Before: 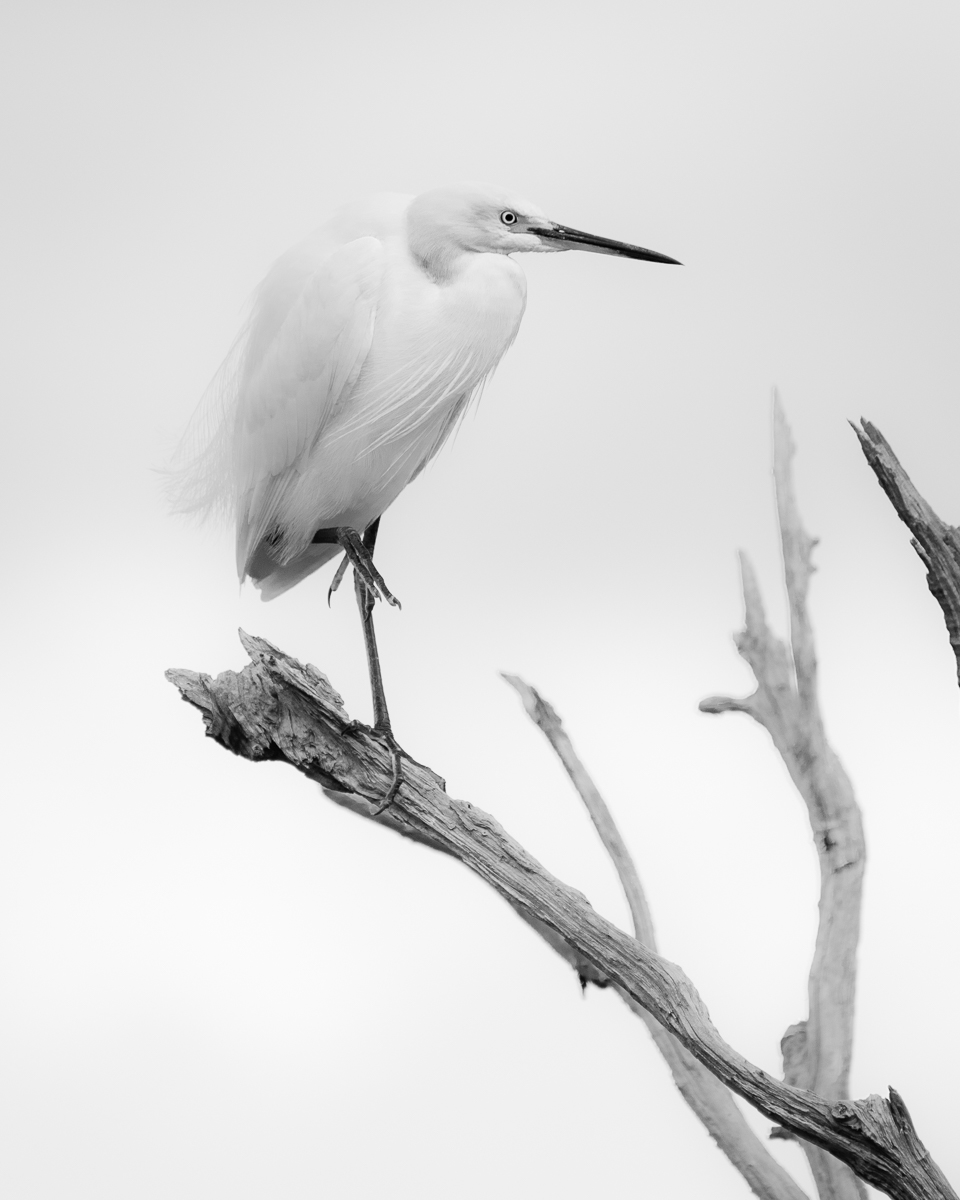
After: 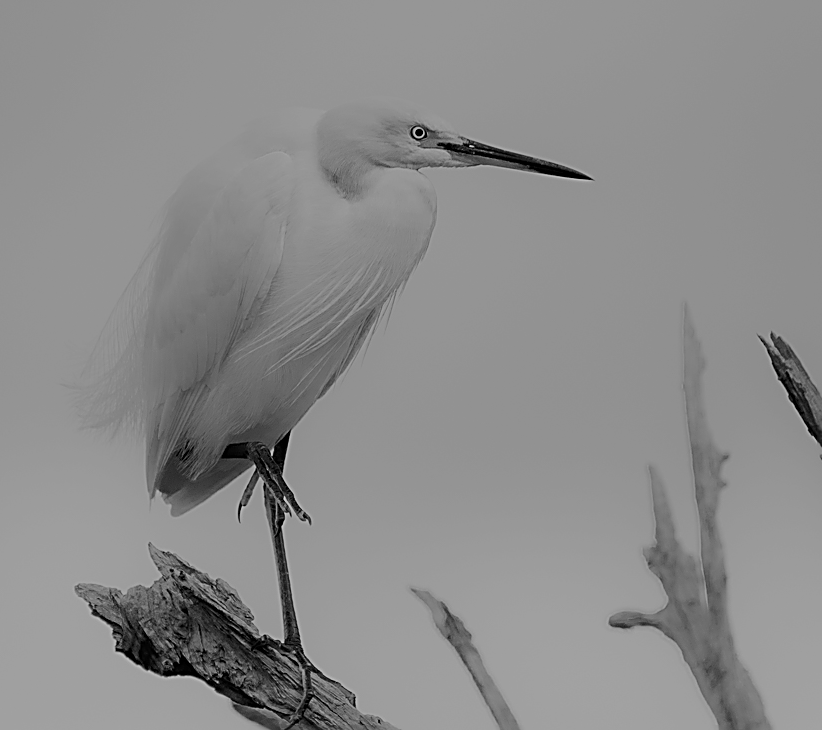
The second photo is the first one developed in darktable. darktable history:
exposure: exposure 0.605 EV, compensate exposure bias true, compensate highlight preservation false
crop and rotate: left 9.393%, top 7.106%, right 4.933%, bottom 32.008%
sharpen: amount 0.992
